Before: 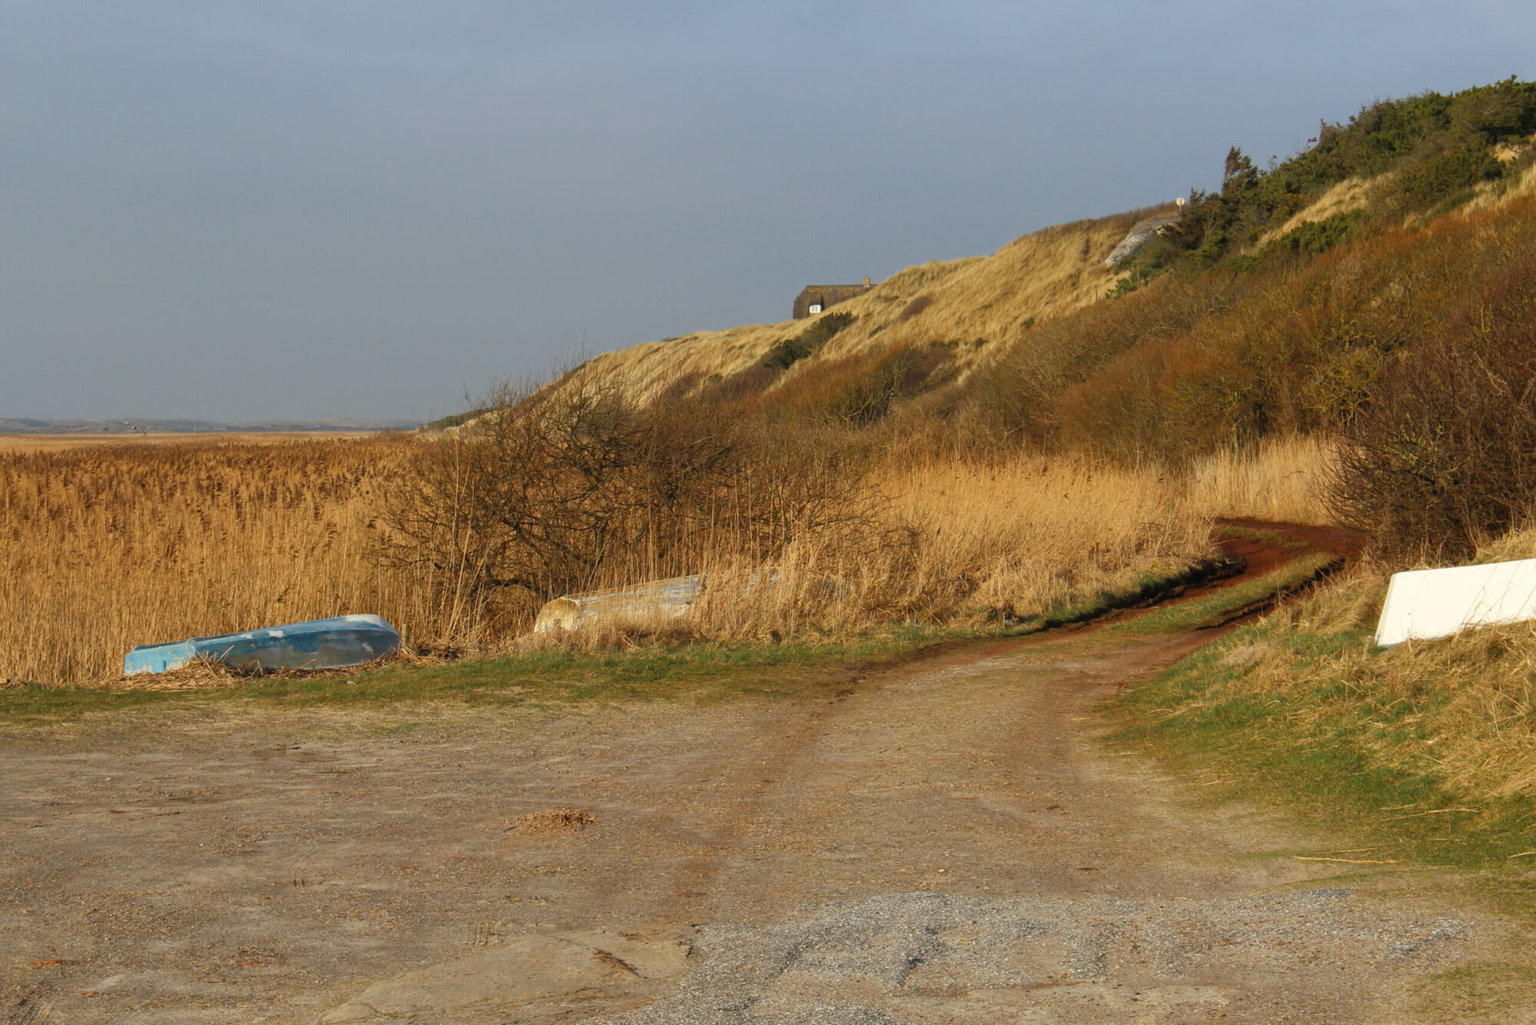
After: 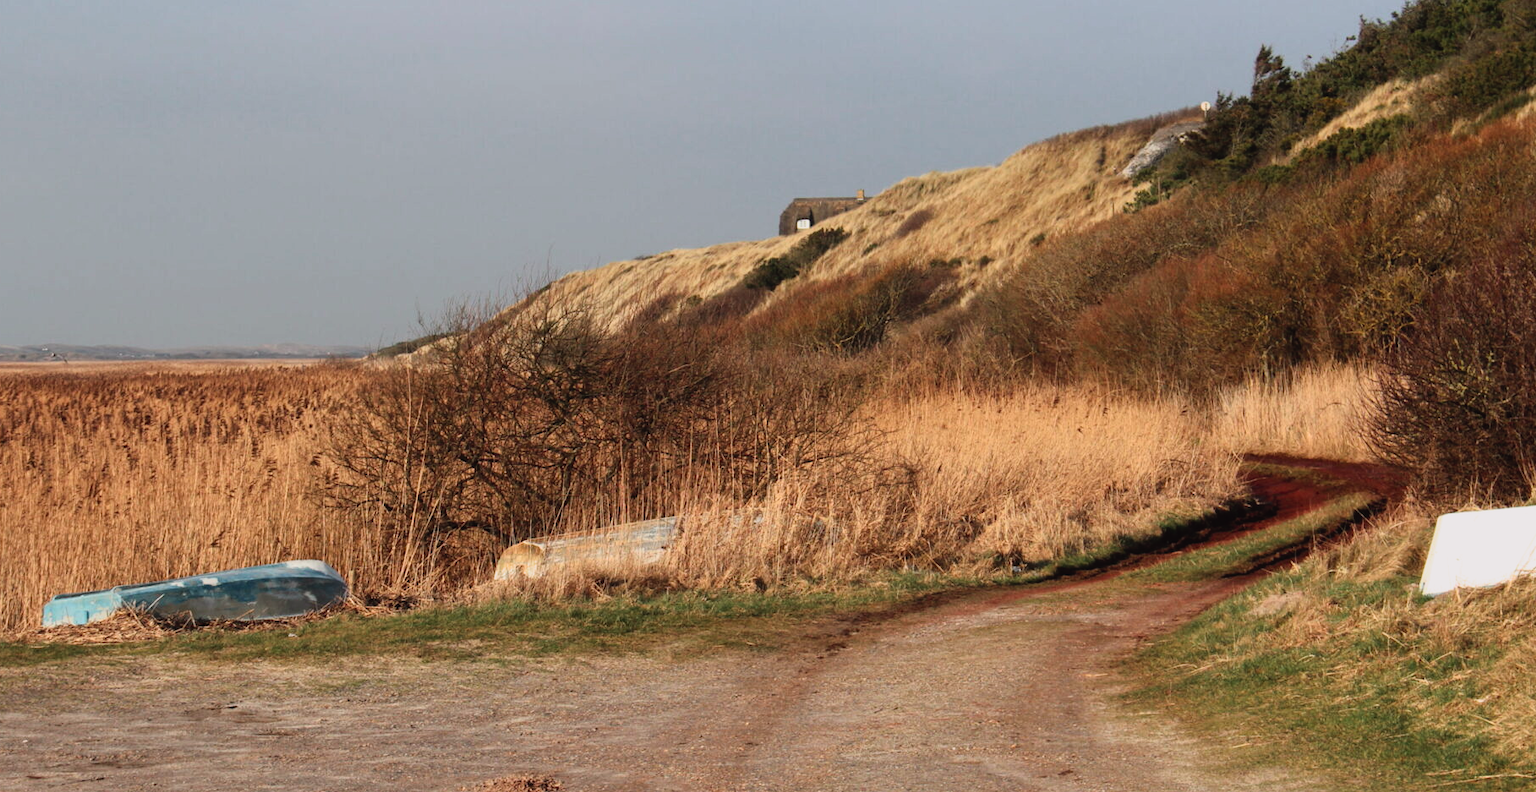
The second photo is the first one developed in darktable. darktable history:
filmic rgb: black relative exposure -9.08 EV, white relative exposure 2.3 EV, hardness 7.49
tone curve: curves: ch0 [(0, 0.023) (0.184, 0.168) (0.491, 0.519) (0.748, 0.765) (1, 0.919)]; ch1 [(0, 0) (0.179, 0.173) (0.322, 0.32) (0.424, 0.424) (0.496, 0.501) (0.563, 0.586) (0.761, 0.803) (1, 1)]; ch2 [(0, 0) (0.434, 0.447) (0.483, 0.487) (0.557, 0.541) (0.697, 0.68) (1, 1)], color space Lab, independent channels, preserve colors none
crop: left 5.596%, top 10.314%, right 3.534%, bottom 19.395%
